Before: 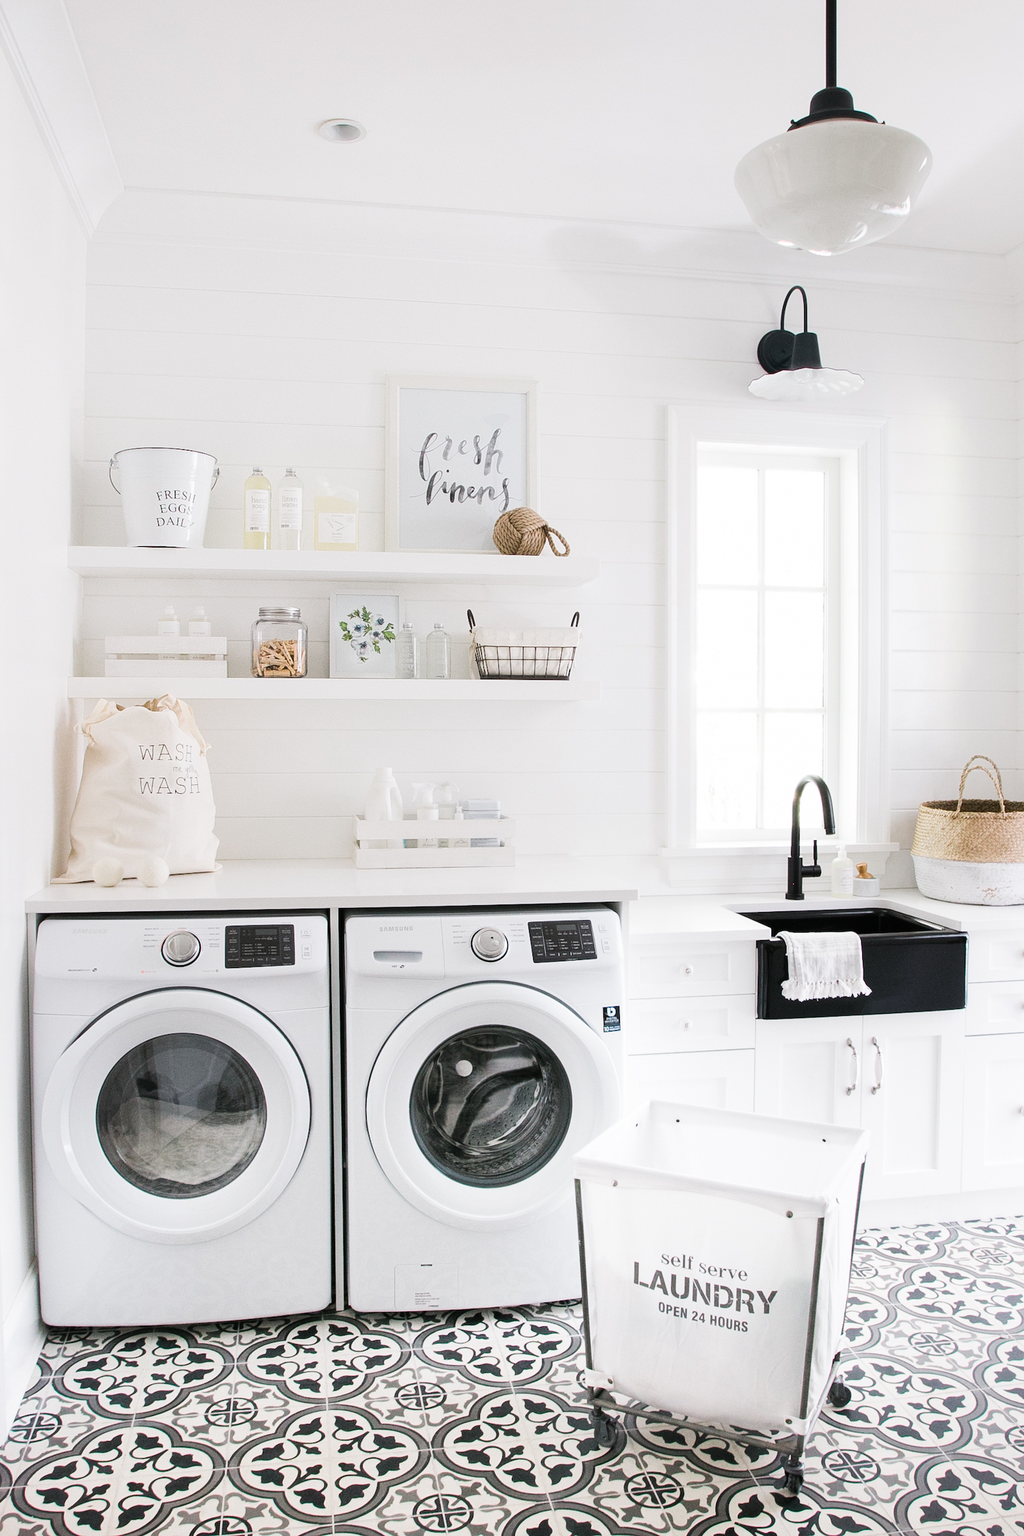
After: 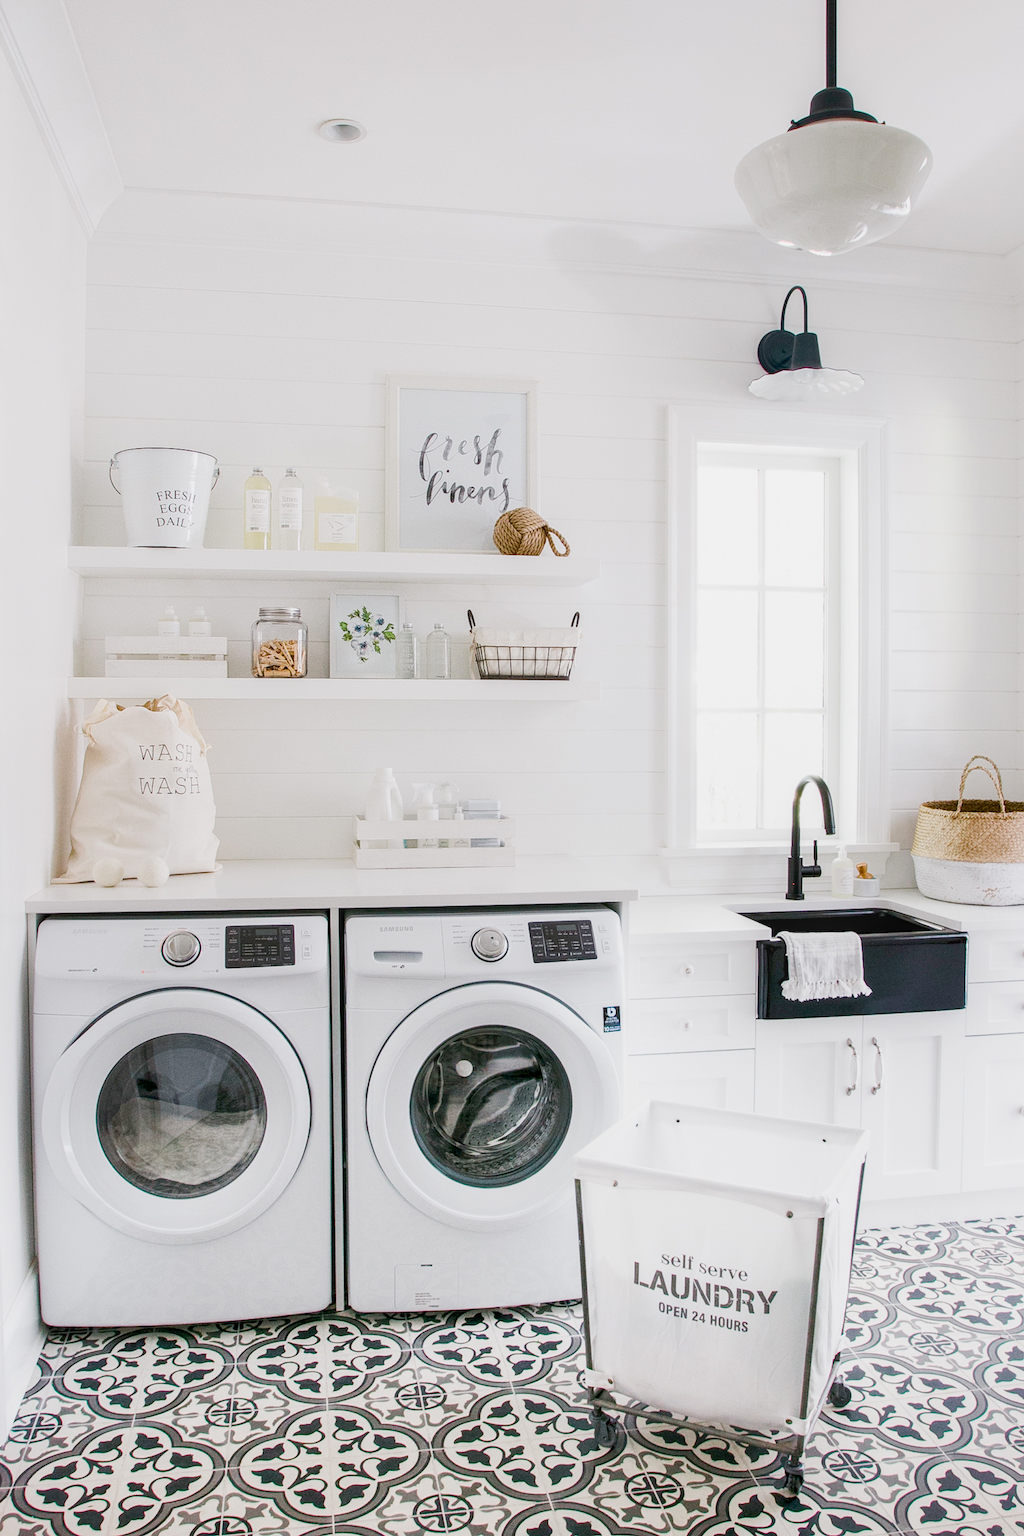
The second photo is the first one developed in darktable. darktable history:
local contrast: on, module defaults
color balance rgb: global offset › luminance -0.5%, perceptual saturation grading › highlights -17.77%, perceptual saturation grading › mid-tones 33.1%, perceptual saturation grading › shadows 50.52%, perceptual brilliance grading › highlights 10.8%, perceptual brilliance grading › shadows -10.8%, global vibrance 24.22%, contrast -25%
